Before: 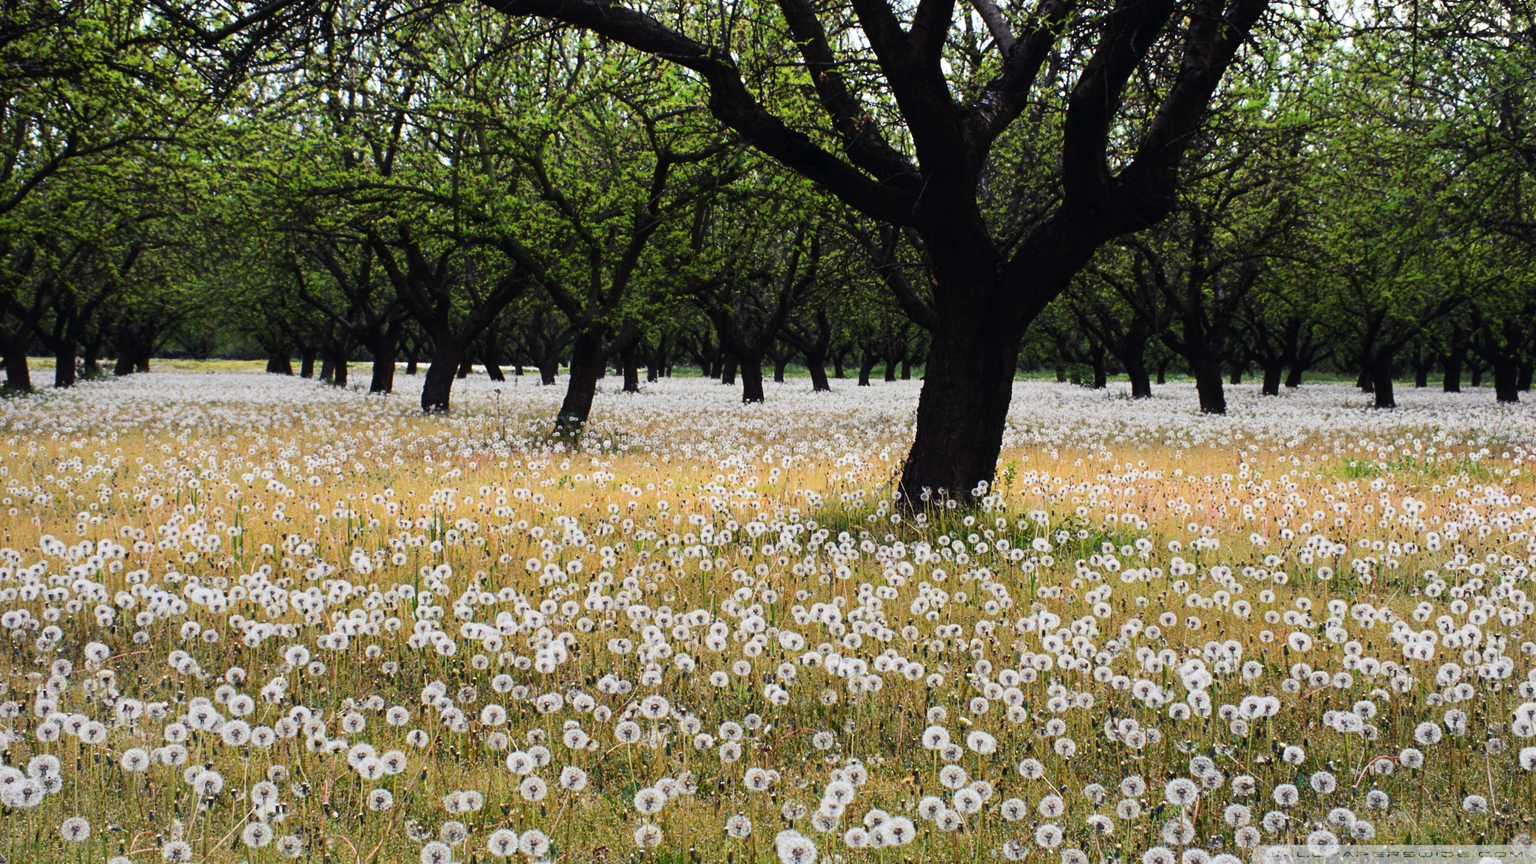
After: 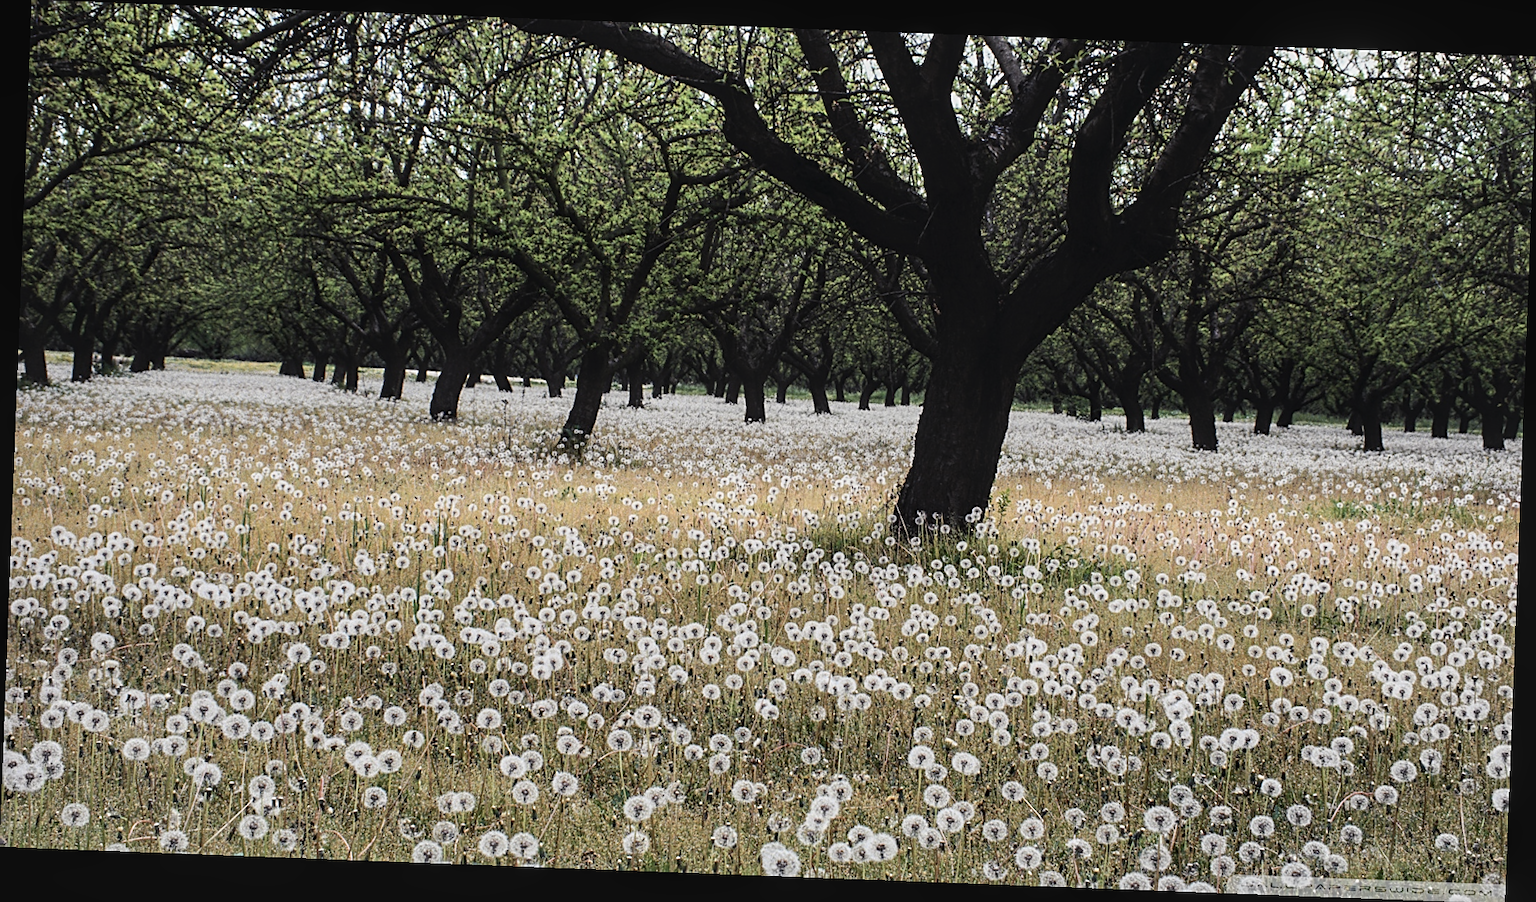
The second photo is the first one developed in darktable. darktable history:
rotate and perspective: rotation 2.17°, automatic cropping off
local contrast: on, module defaults
contrast brightness saturation: contrast -0.05, saturation -0.41
sharpen: on, module defaults
